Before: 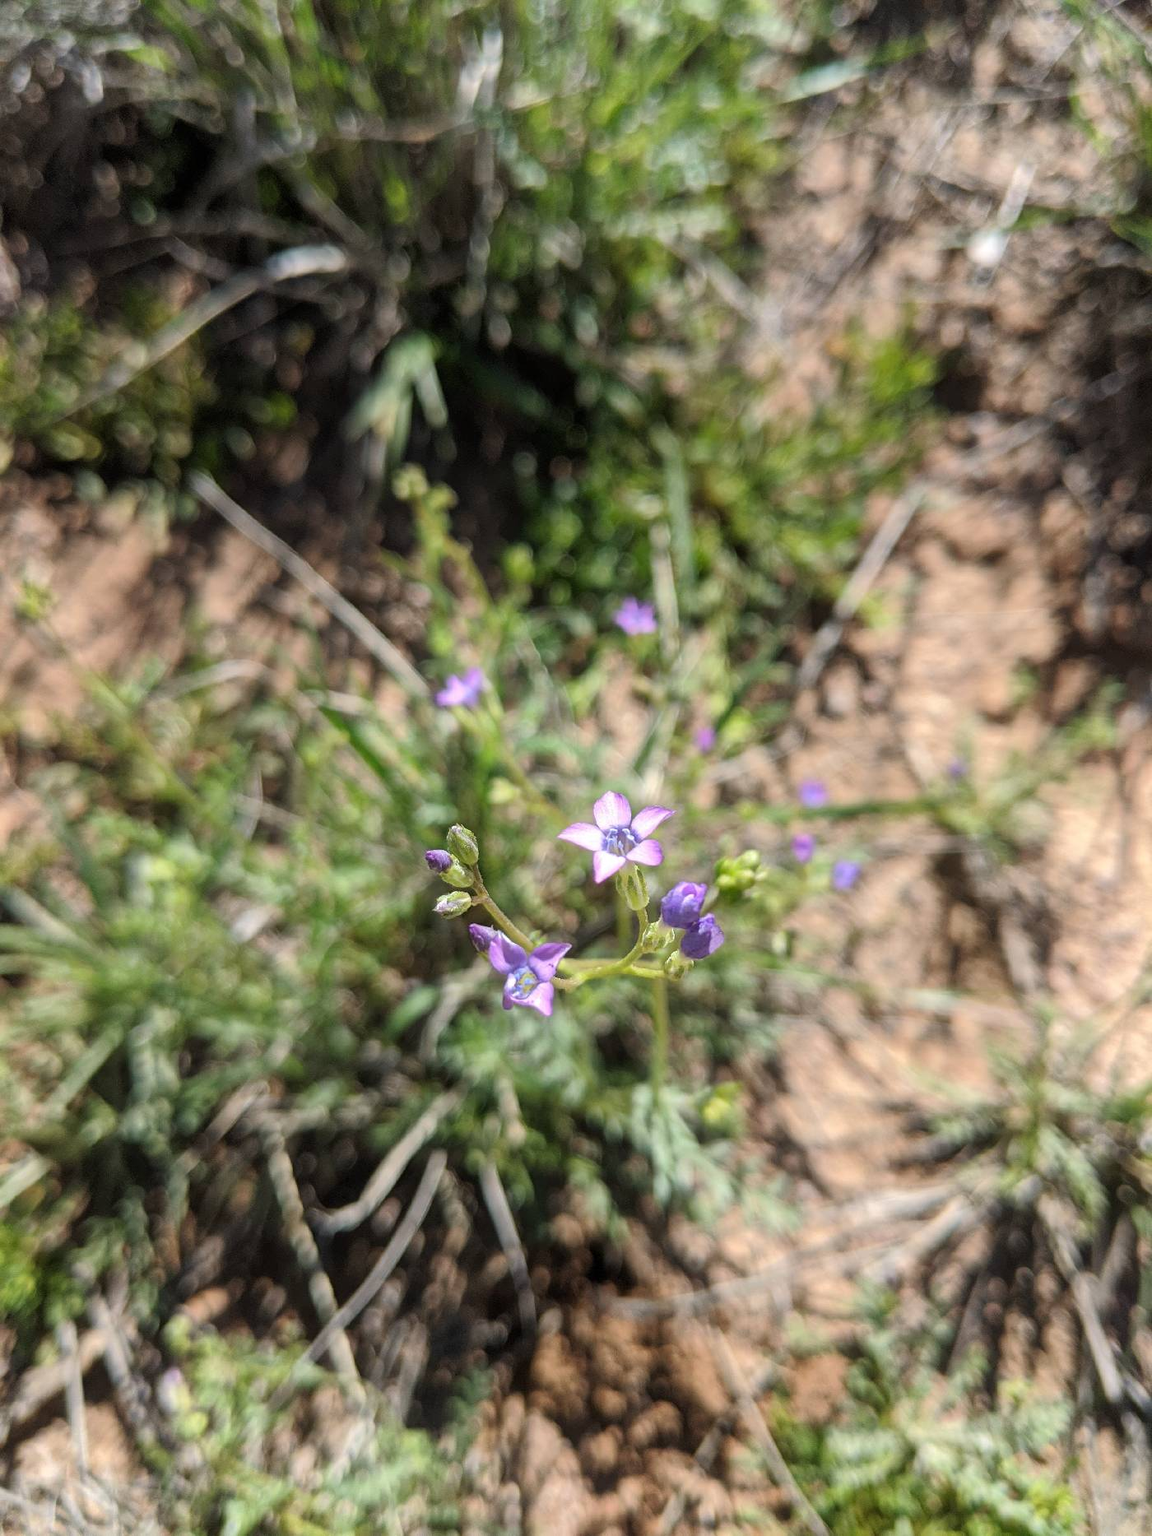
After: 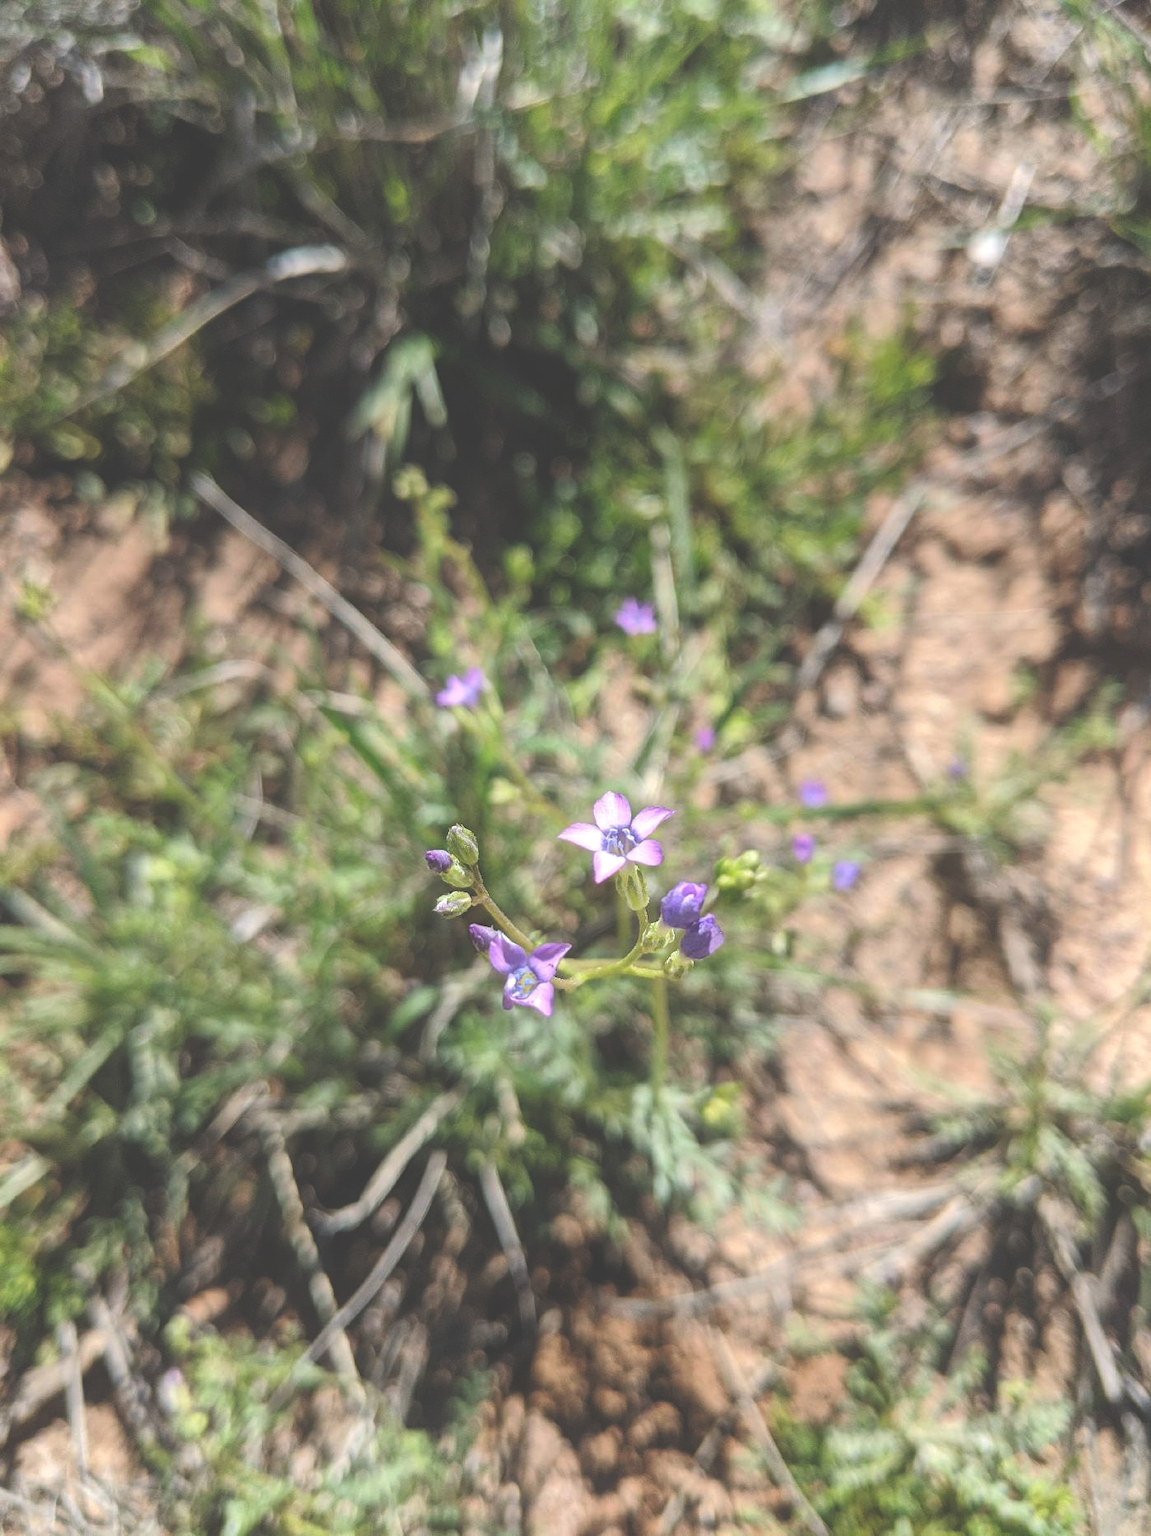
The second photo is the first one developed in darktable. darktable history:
exposure: black level correction -0.041, exposure 0.064 EV, compensate exposure bias true, compensate highlight preservation false
